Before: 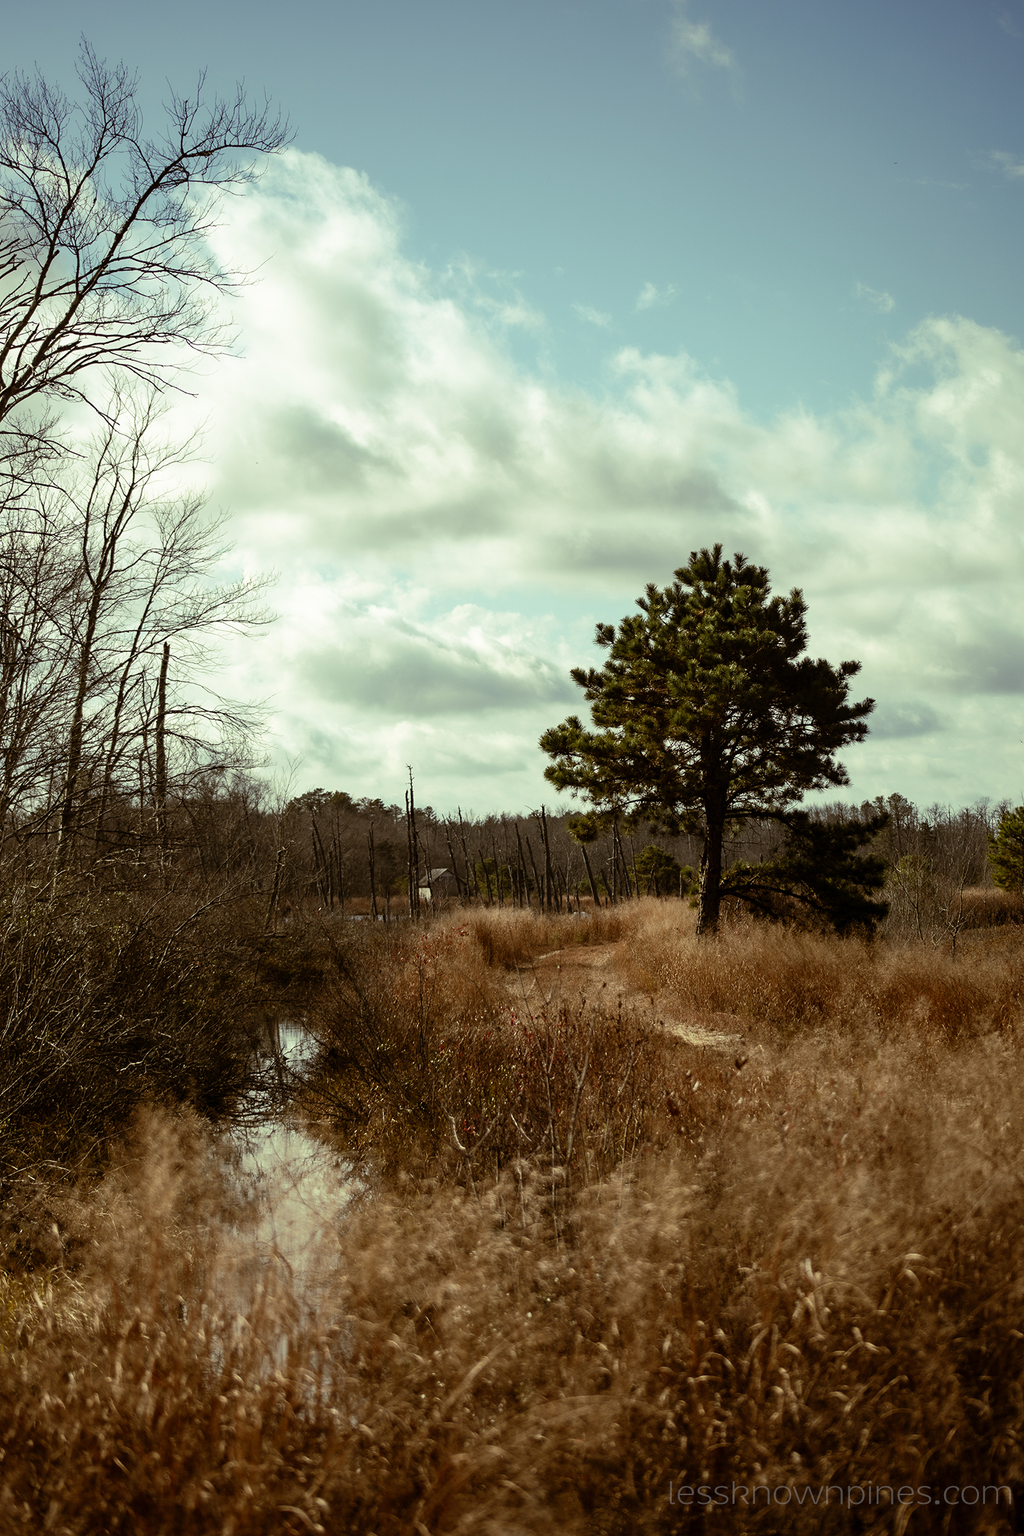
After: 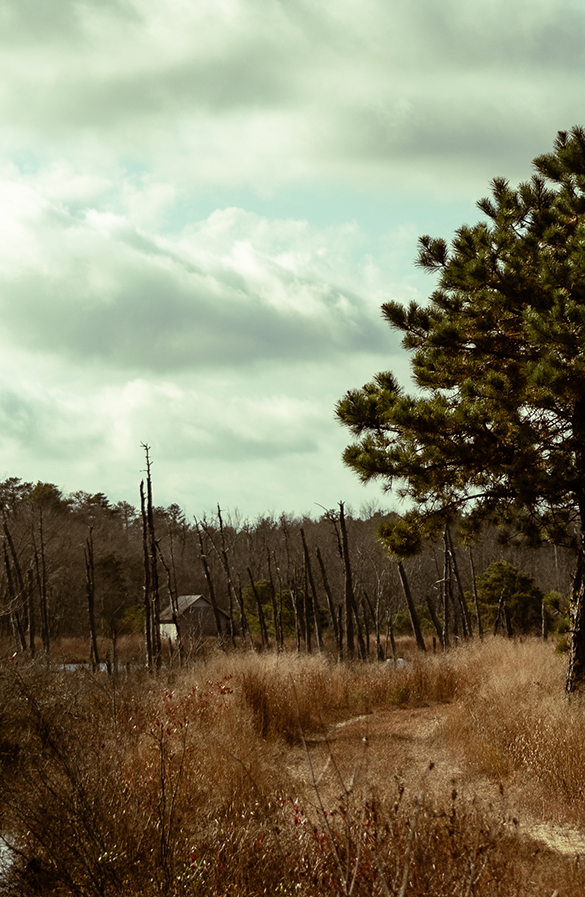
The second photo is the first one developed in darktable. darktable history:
crop: left 30.328%, top 30.119%, right 30.175%, bottom 30.003%
